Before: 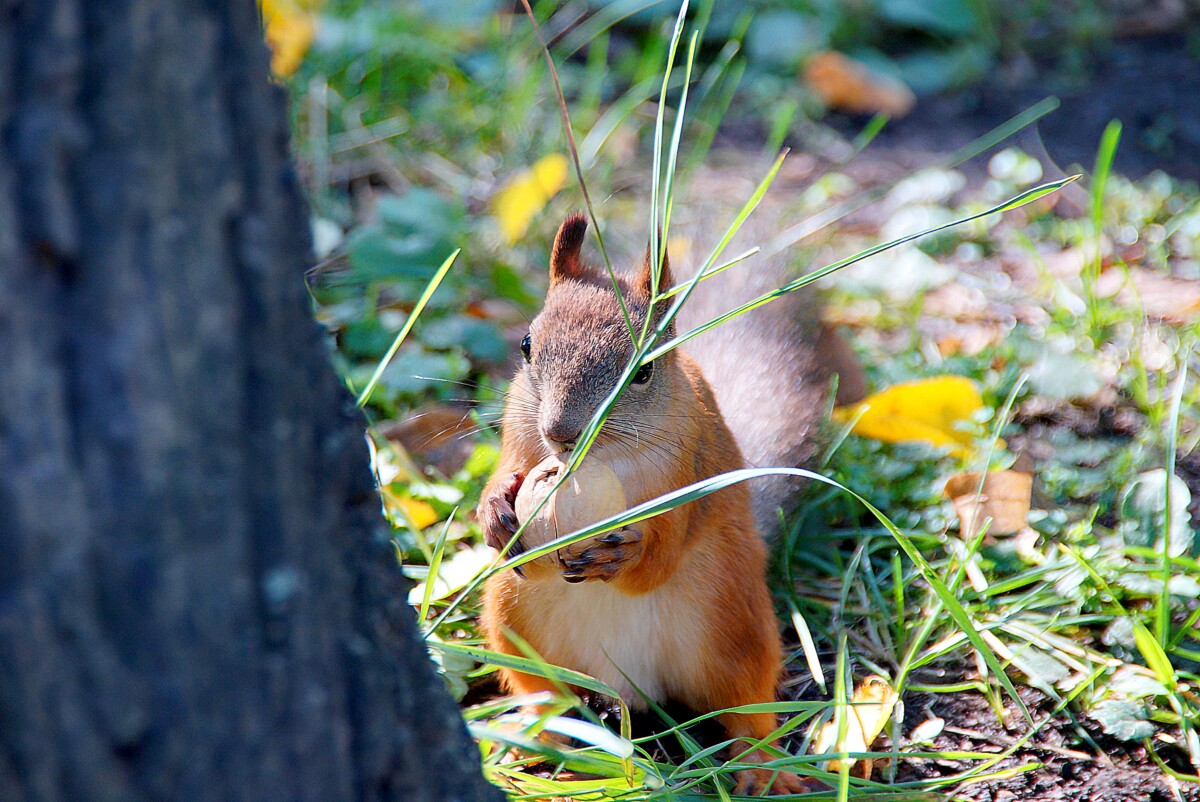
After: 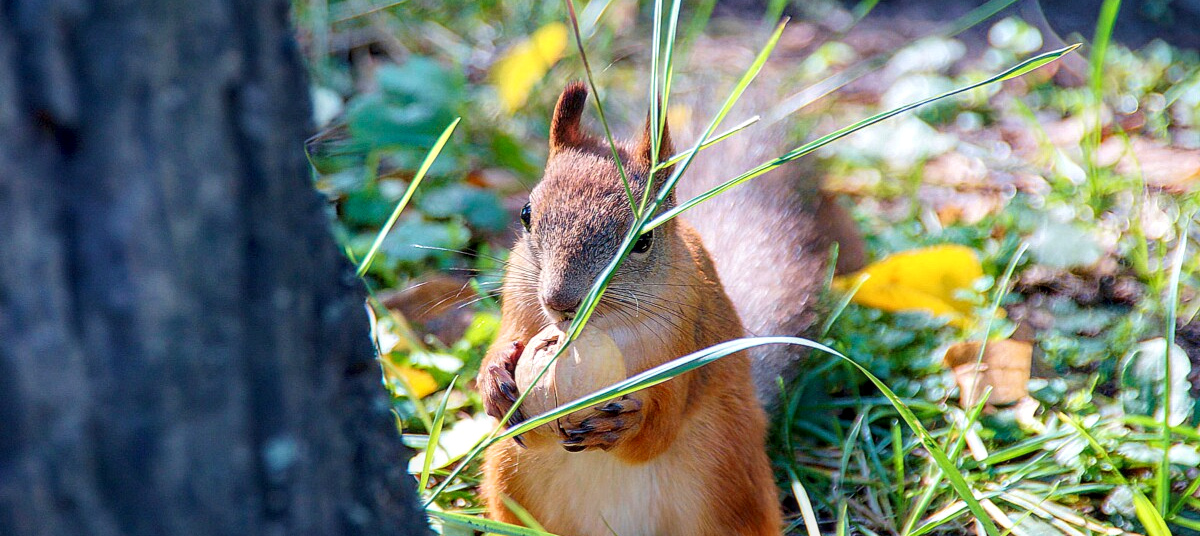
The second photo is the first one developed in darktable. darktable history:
local contrast: on, module defaults
crop: top 16.346%, bottom 16.727%
velvia: on, module defaults
